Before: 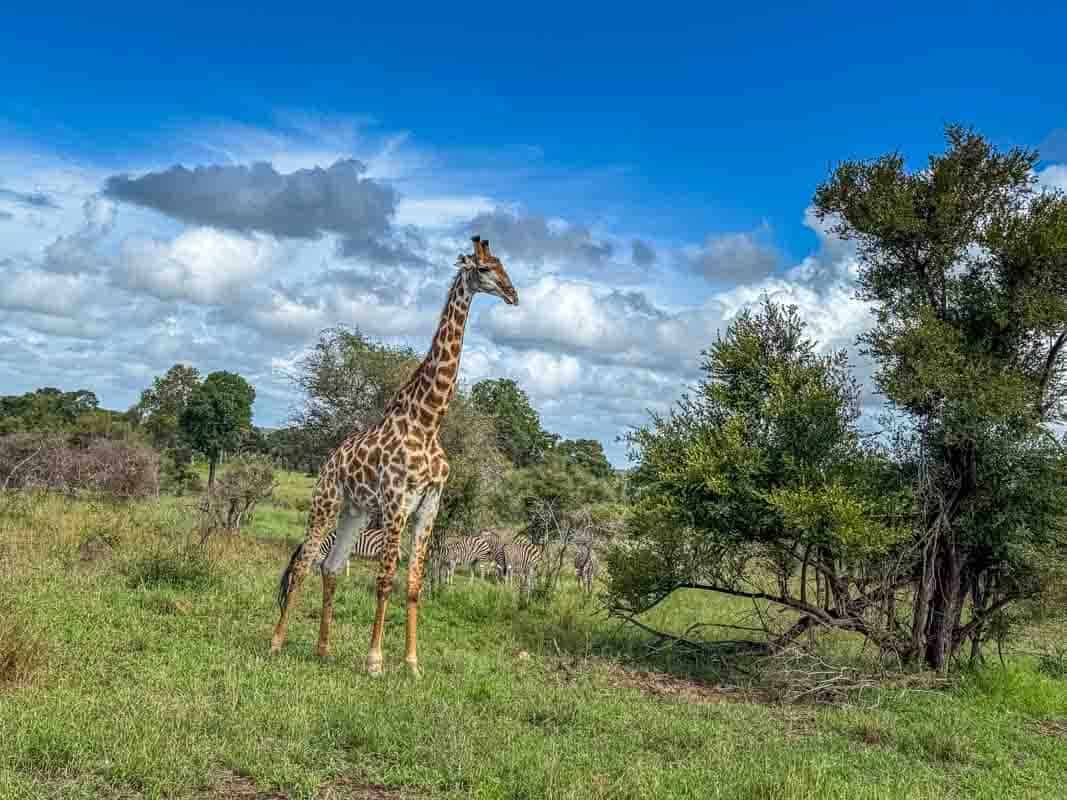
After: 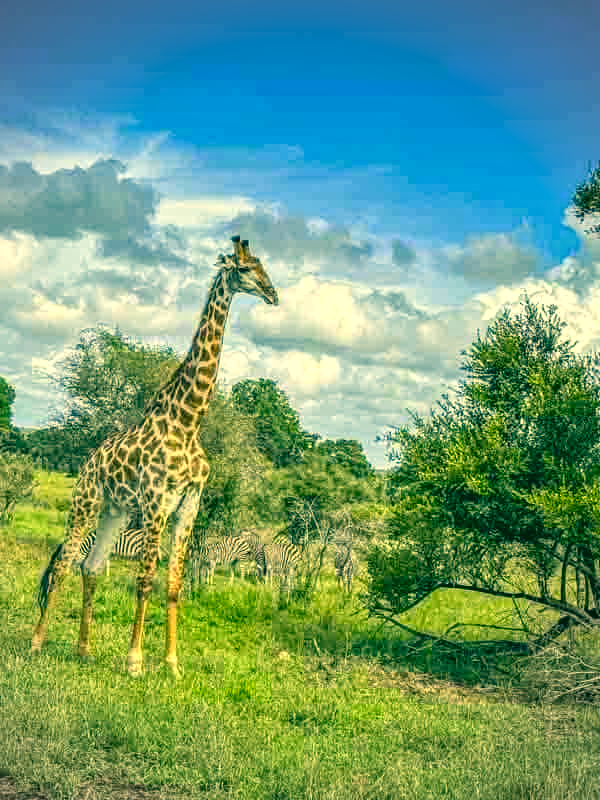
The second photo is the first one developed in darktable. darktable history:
exposure: black level correction 0, exposure 0.7 EV, compensate exposure bias true, compensate highlight preservation false
tone equalizer: -8 EV -0.002 EV, -7 EV 0.005 EV, -6 EV -0.009 EV, -5 EV 0.011 EV, -4 EV -0.012 EV, -3 EV 0.007 EV, -2 EV -0.062 EV, -1 EV -0.293 EV, +0 EV -0.582 EV, smoothing diameter 2%, edges refinement/feathering 20, mask exposure compensation -1.57 EV, filter diffusion 5
vignetting: on, module defaults
color correction: highlights a* 1.83, highlights b* 34.02, shadows a* -36.68, shadows b* -5.48
crop and rotate: left 22.516%, right 21.234%
